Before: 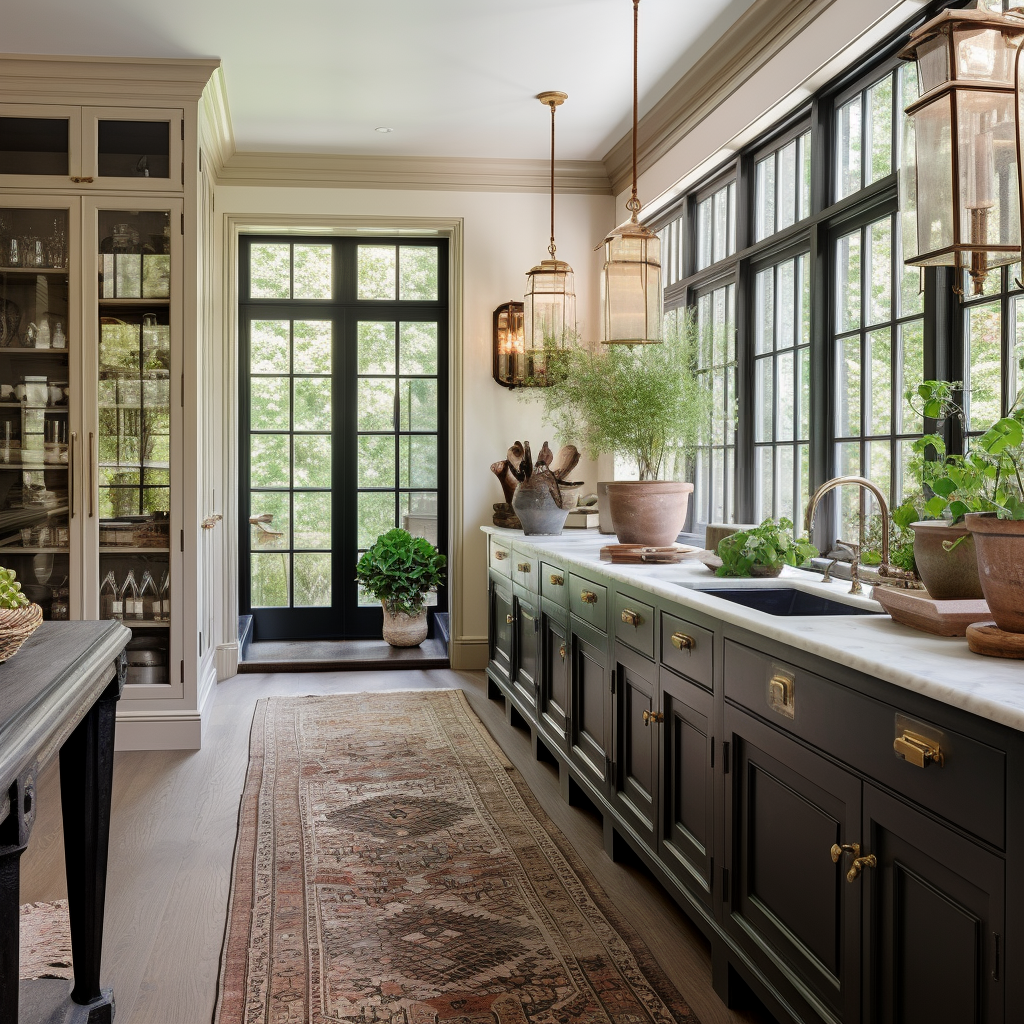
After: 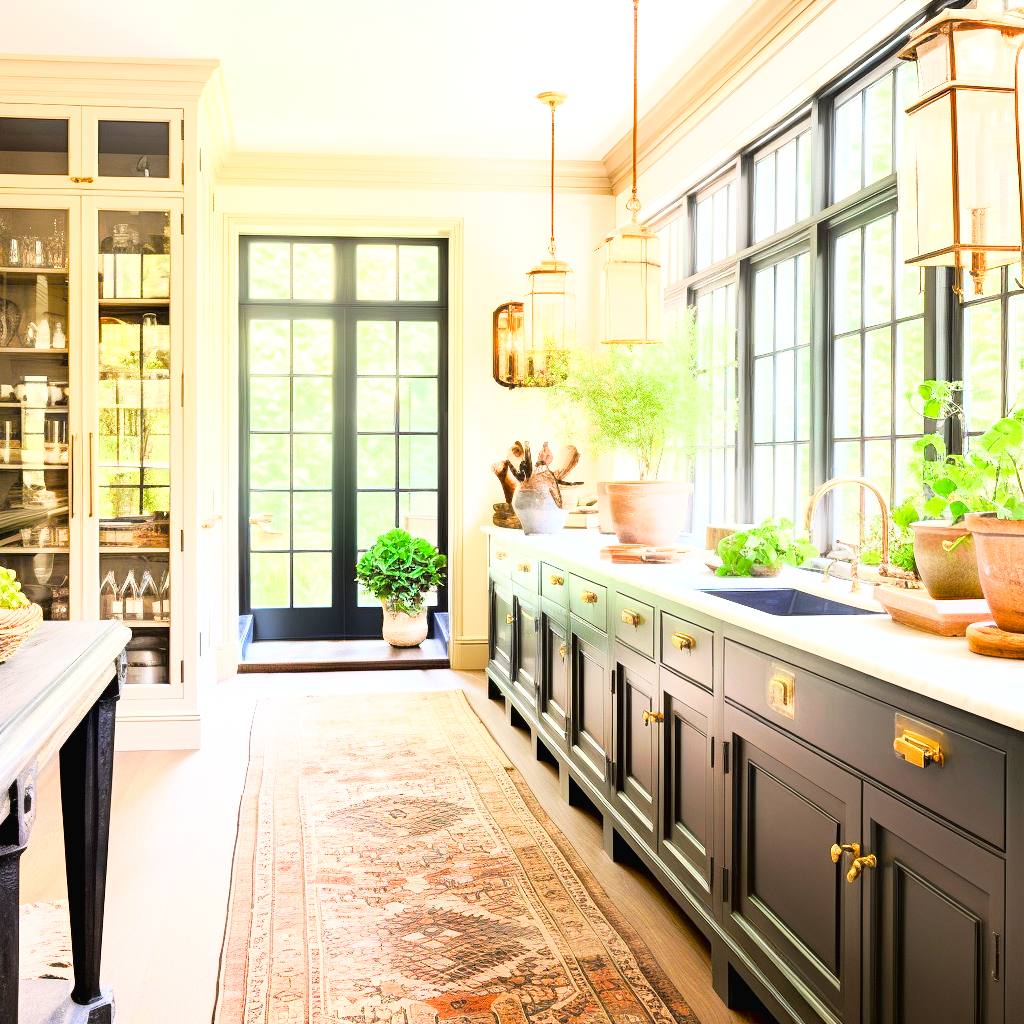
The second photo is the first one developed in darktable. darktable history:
tone equalizer: -8 EV -0.403 EV, -7 EV -0.366 EV, -6 EV -0.339 EV, -5 EV -0.206 EV, -3 EV 0.198 EV, -2 EV 0.311 EV, -1 EV 0.396 EV, +0 EV 0.396 EV, mask exposure compensation -0.485 EV
color balance rgb: perceptual saturation grading › global saturation 20%, perceptual saturation grading › highlights -25.445%, perceptual saturation grading › shadows 49.622%, perceptual brilliance grading › global brilliance 11.517%, contrast -29.608%
base curve: curves: ch0 [(0, 0) (0.012, 0.01) (0.073, 0.168) (0.31, 0.711) (0.645, 0.957) (1, 1)]
exposure: black level correction 0, exposure 1 EV, compensate highlight preservation false
